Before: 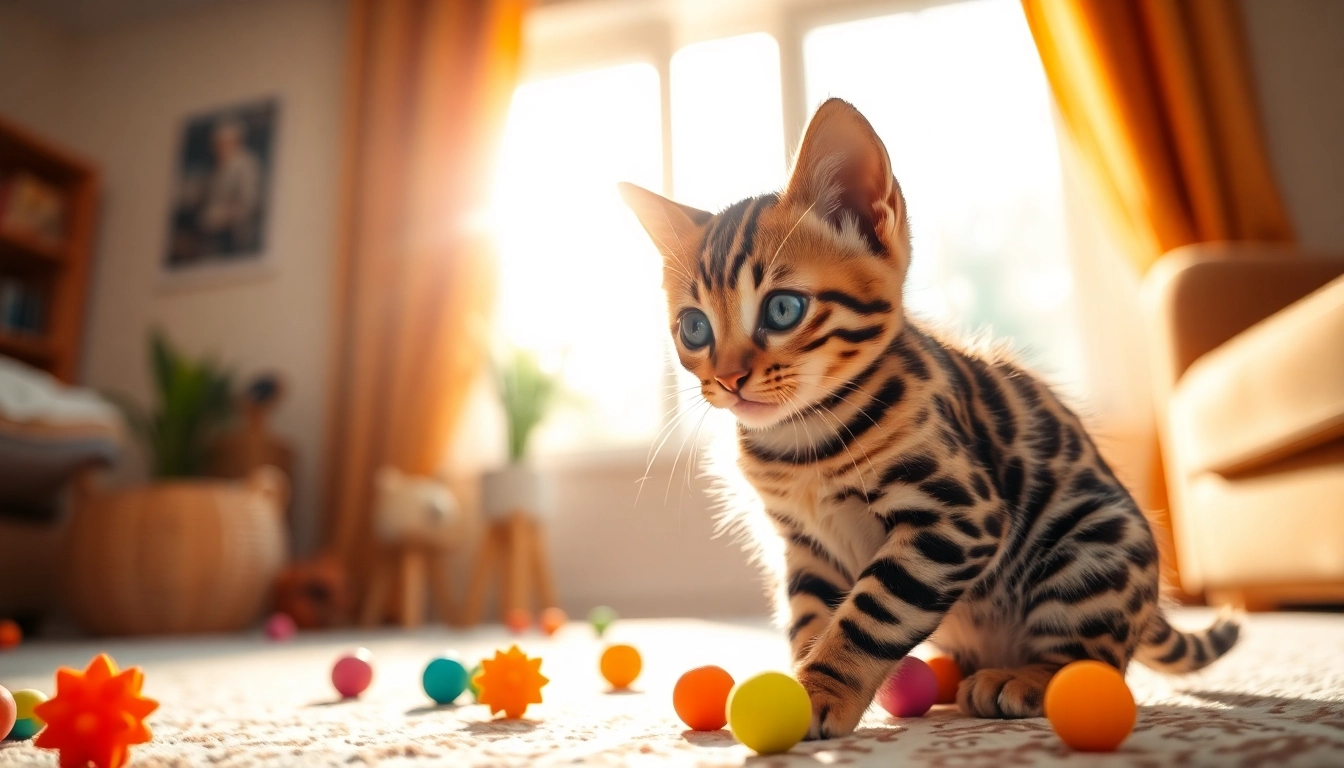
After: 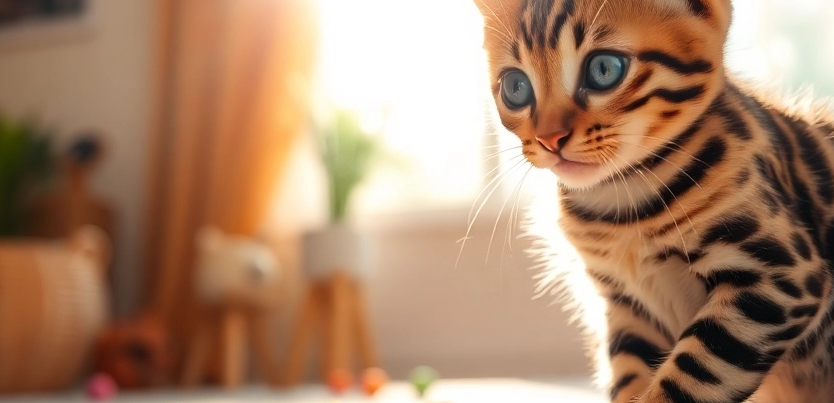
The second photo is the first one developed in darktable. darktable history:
crop: left 13.341%, top 31.346%, right 24.595%, bottom 16.051%
